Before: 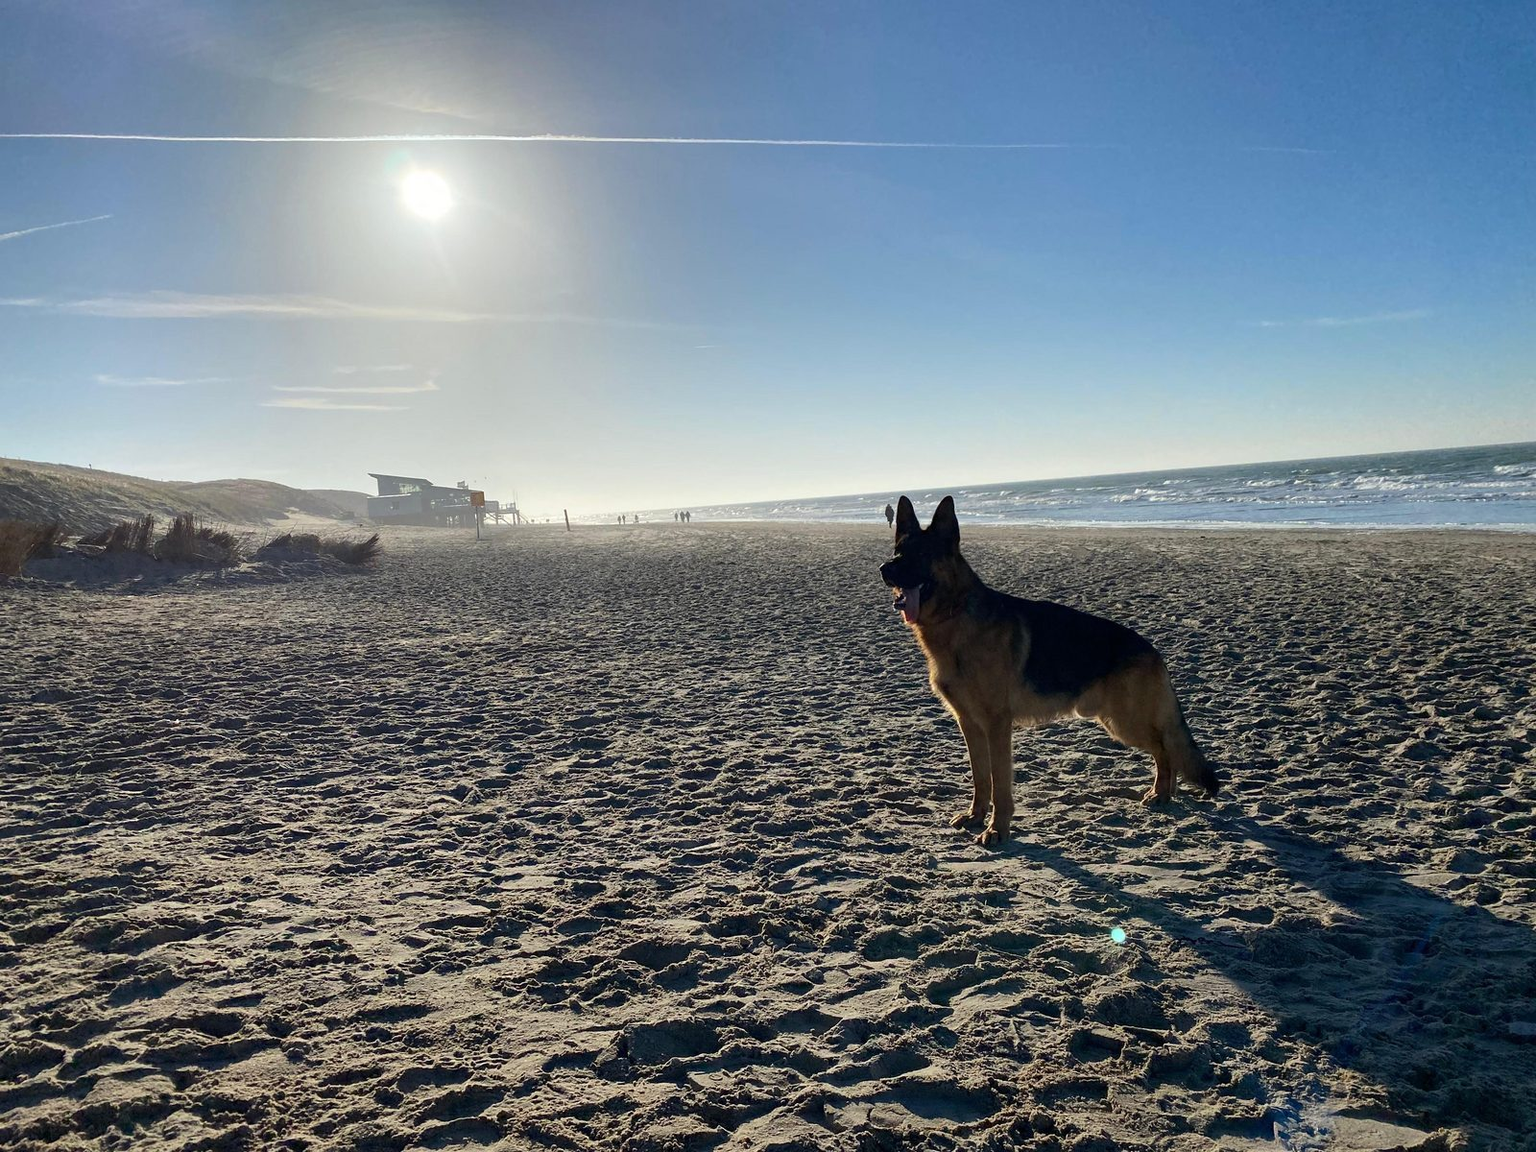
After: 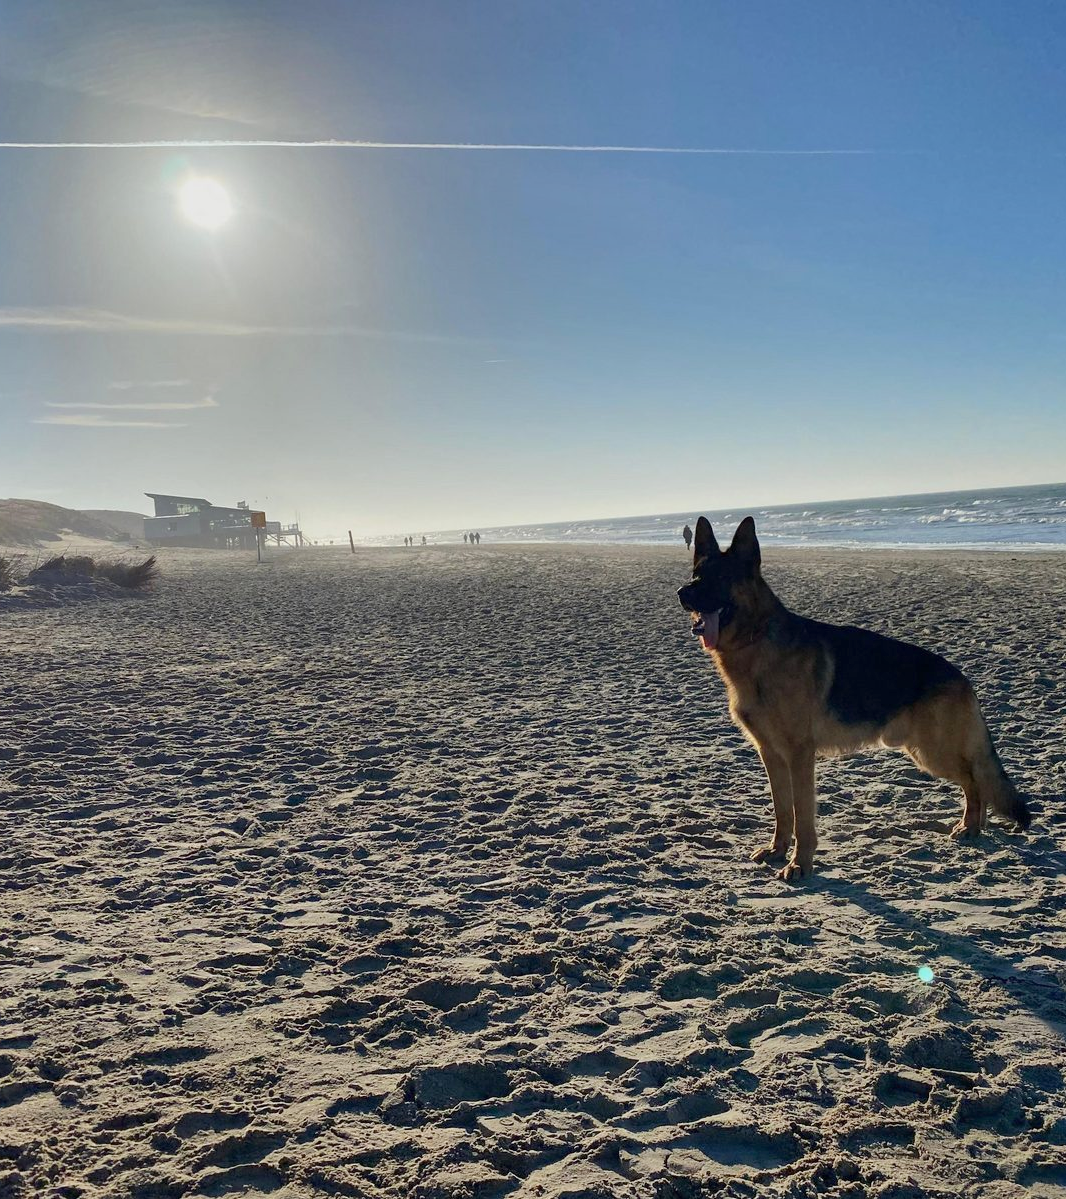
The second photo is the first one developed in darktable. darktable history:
shadows and highlights: soften with gaussian
color balance rgb: contrast -10%
crop and rotate: left 15.055%, right 18.278%
